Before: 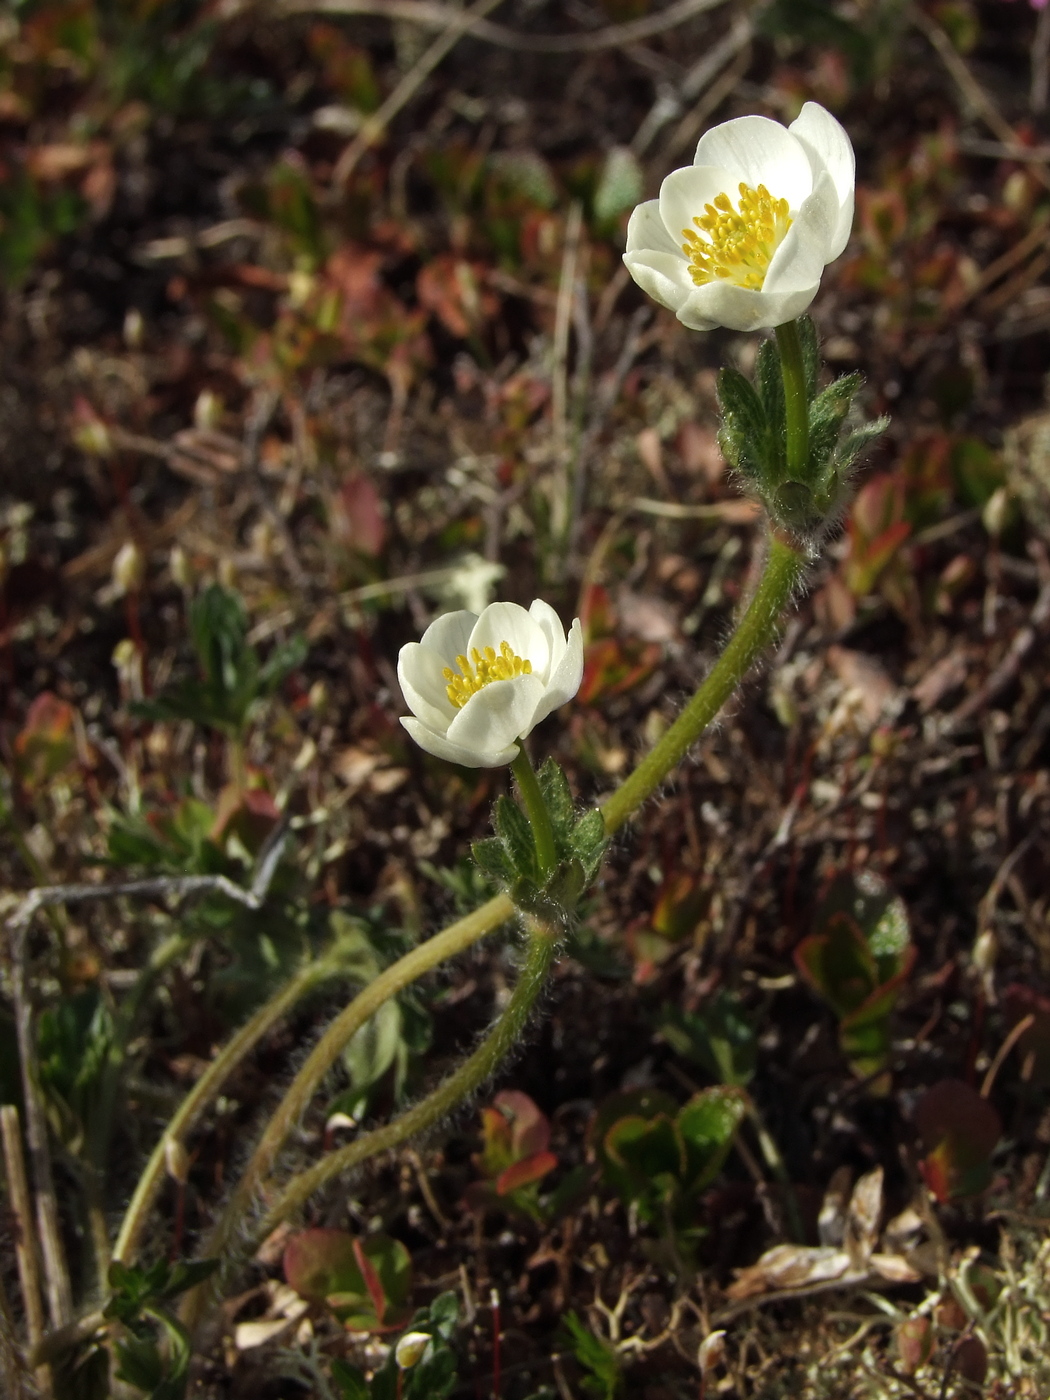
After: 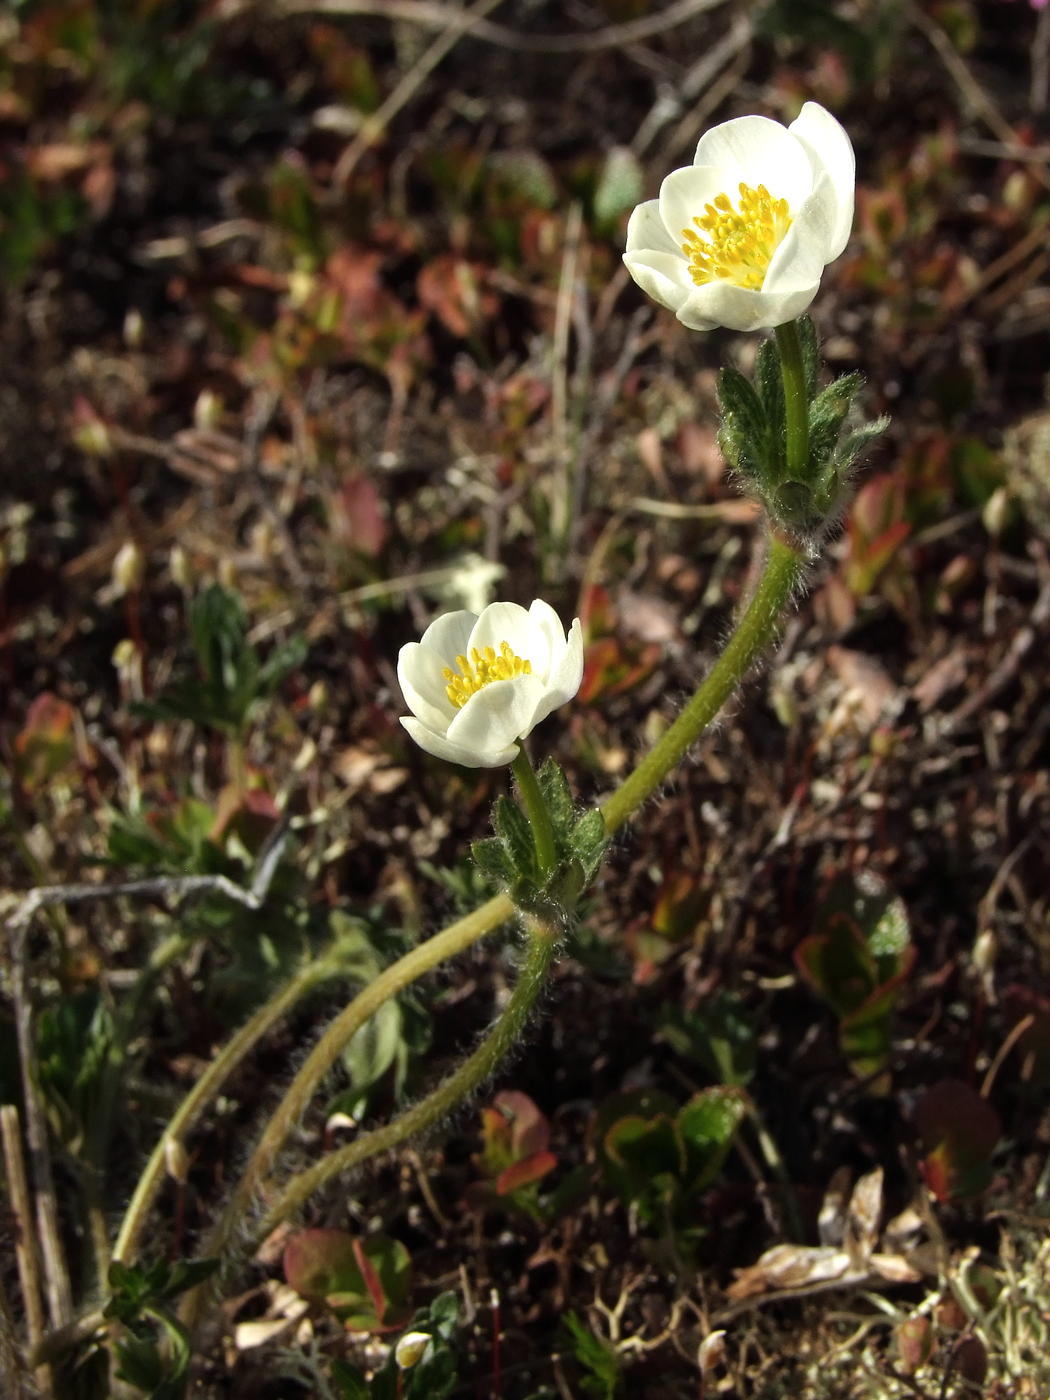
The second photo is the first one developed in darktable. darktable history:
tone equalizer: -8 EV -0.388 EV, -7 EV -0.398 EV, -6 EV -0.324 EV, -5 EV -0.249 EV, -3 EV 0.25 EV, -2 EV 0.356 EV, -1 EV 0.408 EV, +0 EV 0.402 EV
